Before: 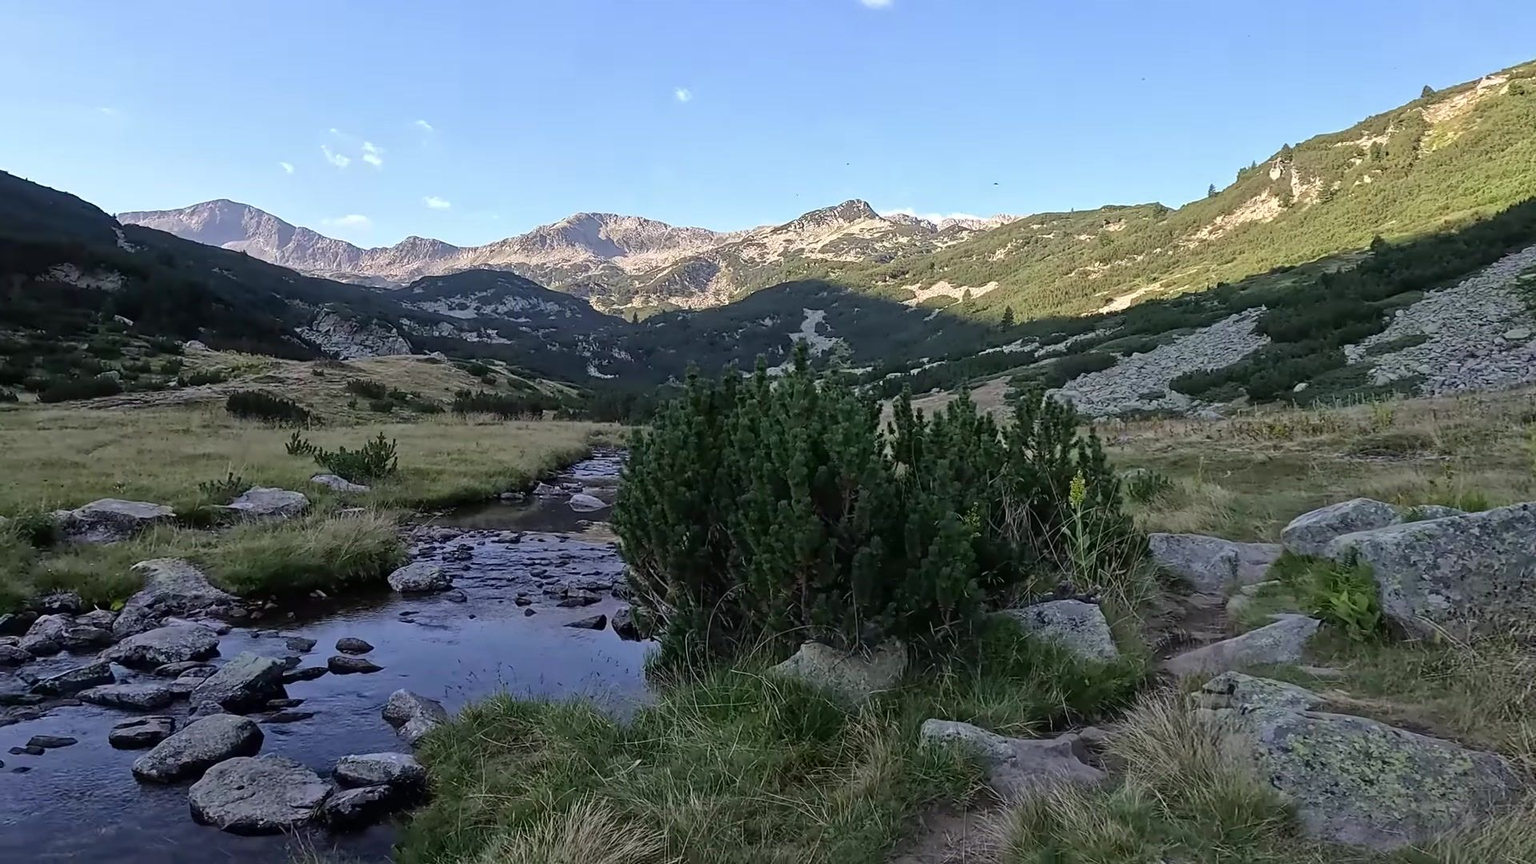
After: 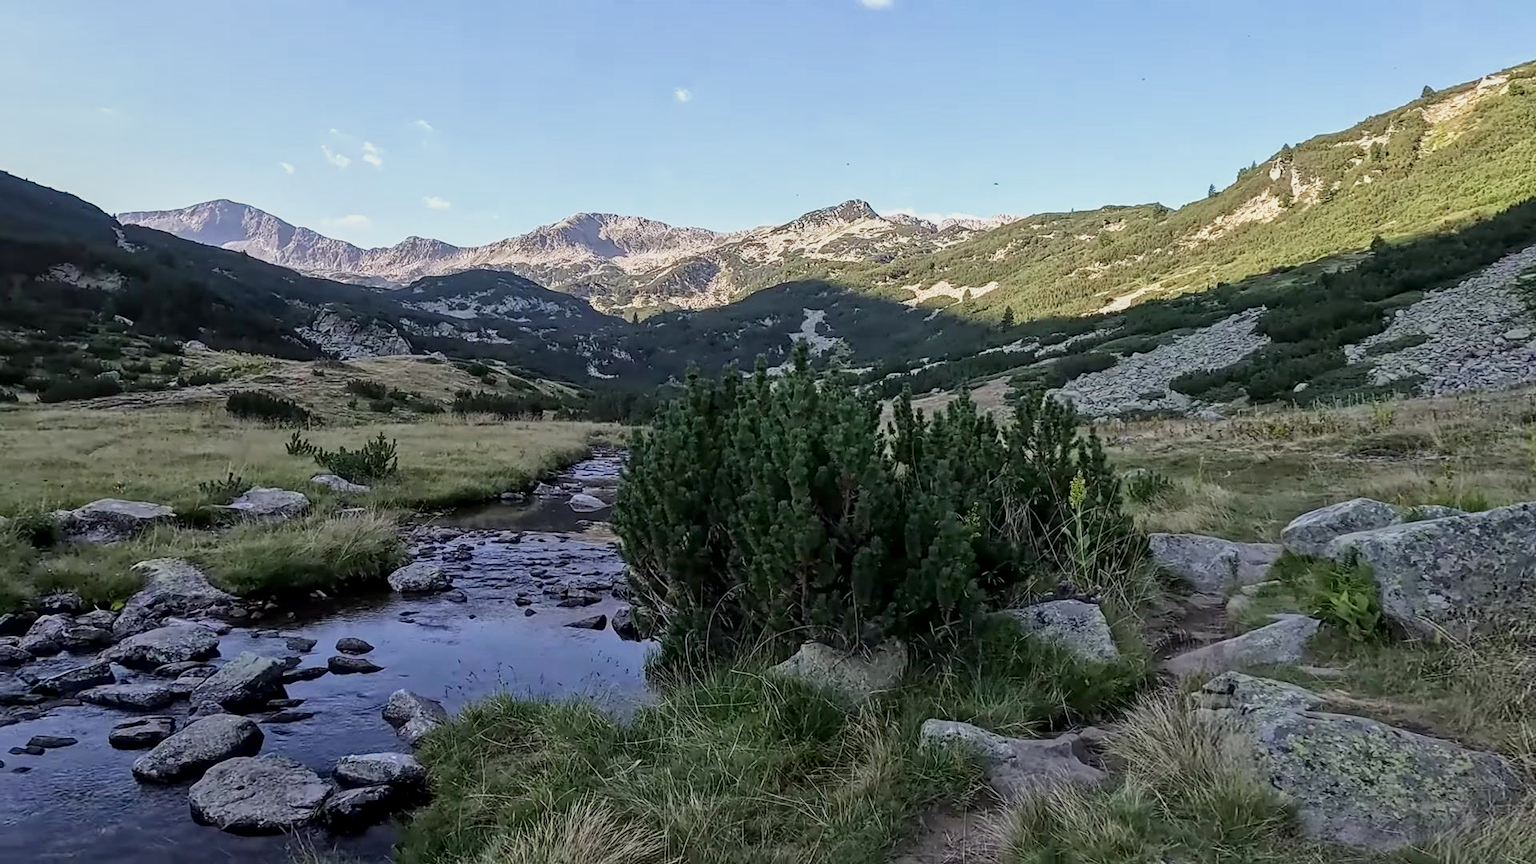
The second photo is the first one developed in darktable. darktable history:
base curve: curves: ch0 [(0, 0) (0.088, 0.125) (0.176, 0.251) (0.354, 0.501) (0.613, 0.749) (1, 0.877)], preserve colors none
tone equalizer: -7 EV 0.104 EV, edges refinement/feathering 500, mask exposure compensation -1.57 EV, preserve details guided filter
exposure: exposure -0.446 EV, compensate highlight preservation false
local contrast: on, module defaults
